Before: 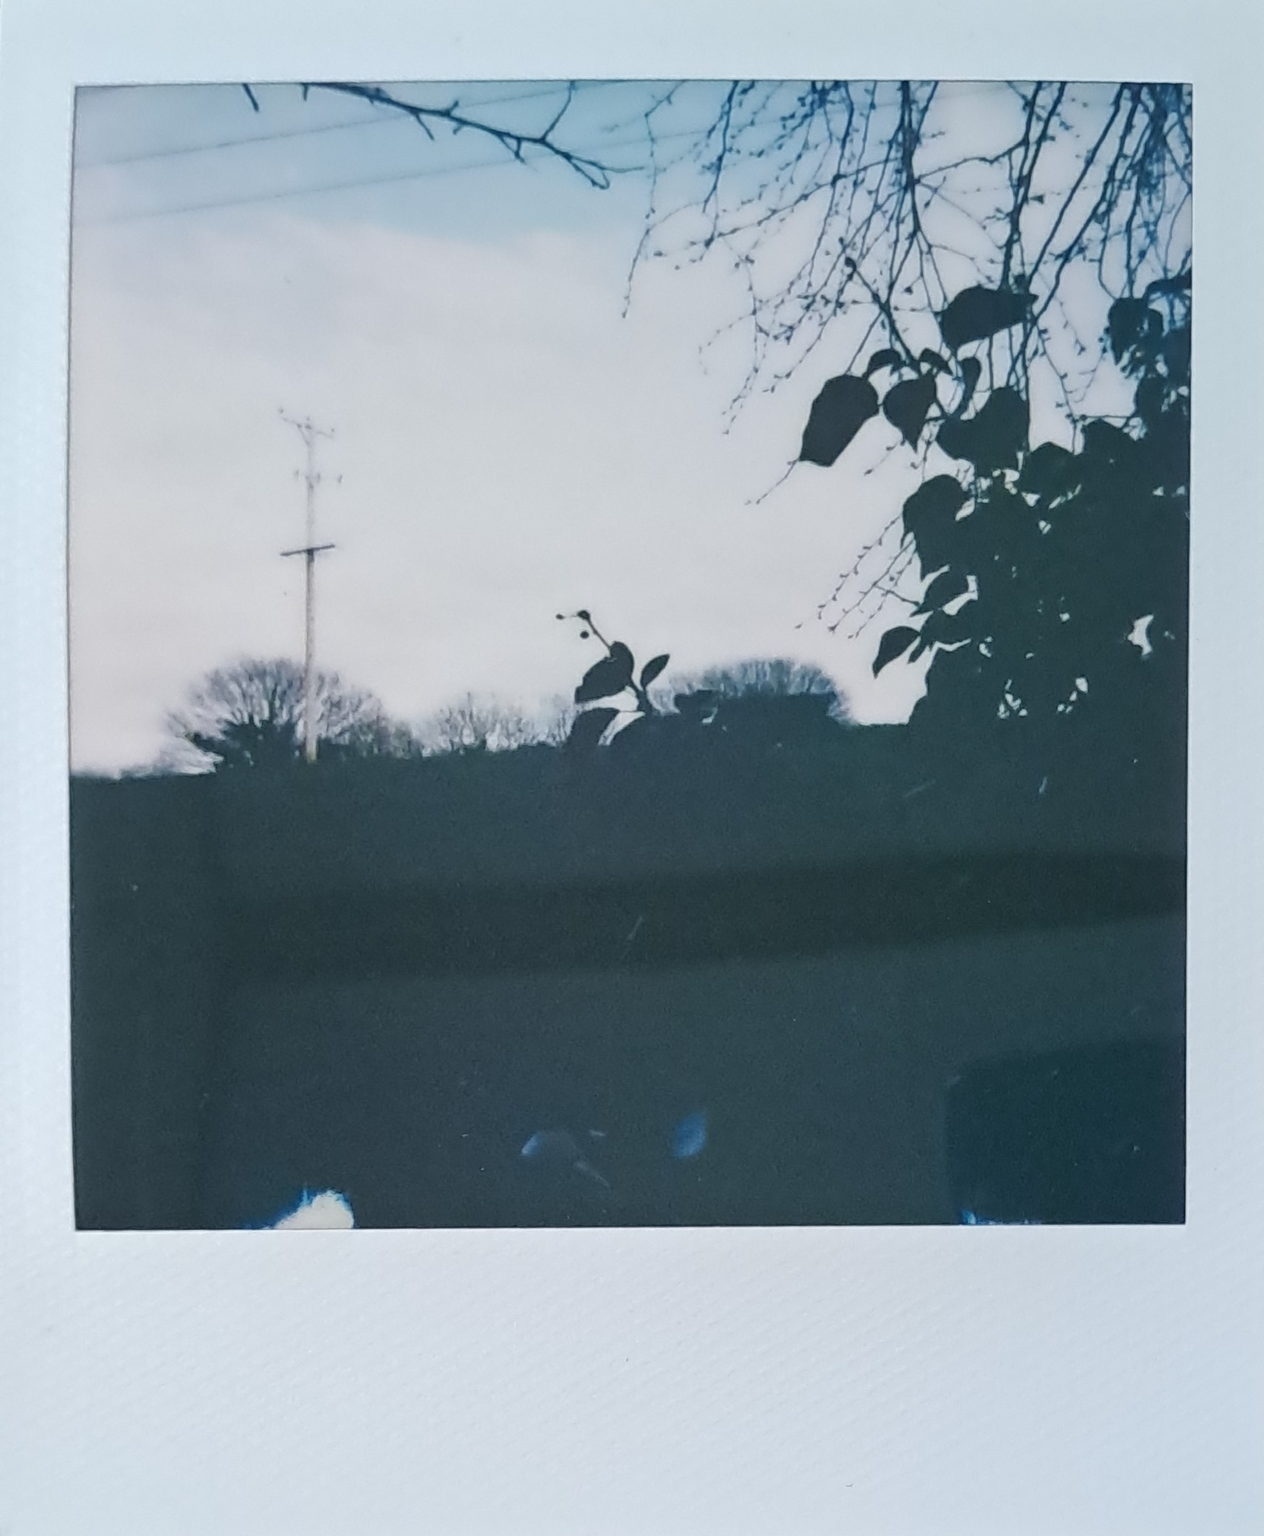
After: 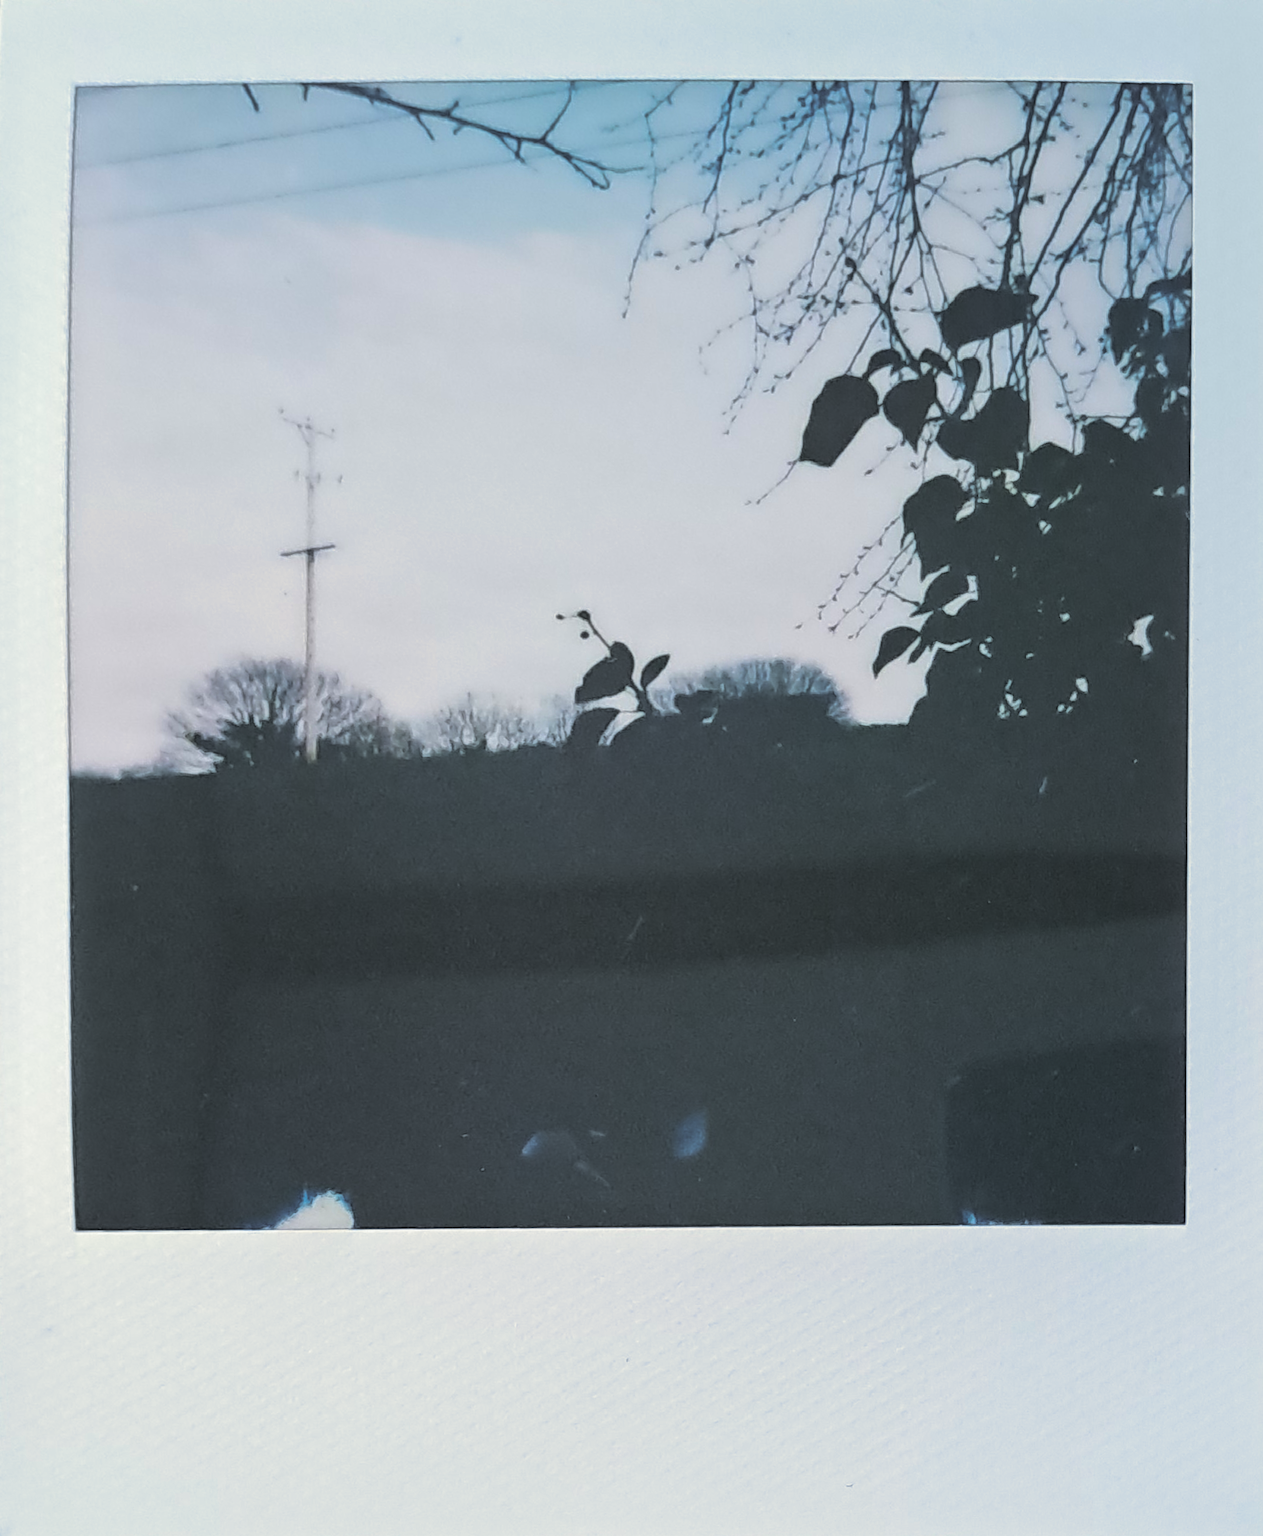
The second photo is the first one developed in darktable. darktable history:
split-toning: shadows › hue 43.2°, shadows › saturation 0, highlights › hue 50.4°, highlights › saturation 1
color balance rgb: perceptual saturation grading › global saturation 10%, global vibrance 20%
sharpen: amount 0.2
